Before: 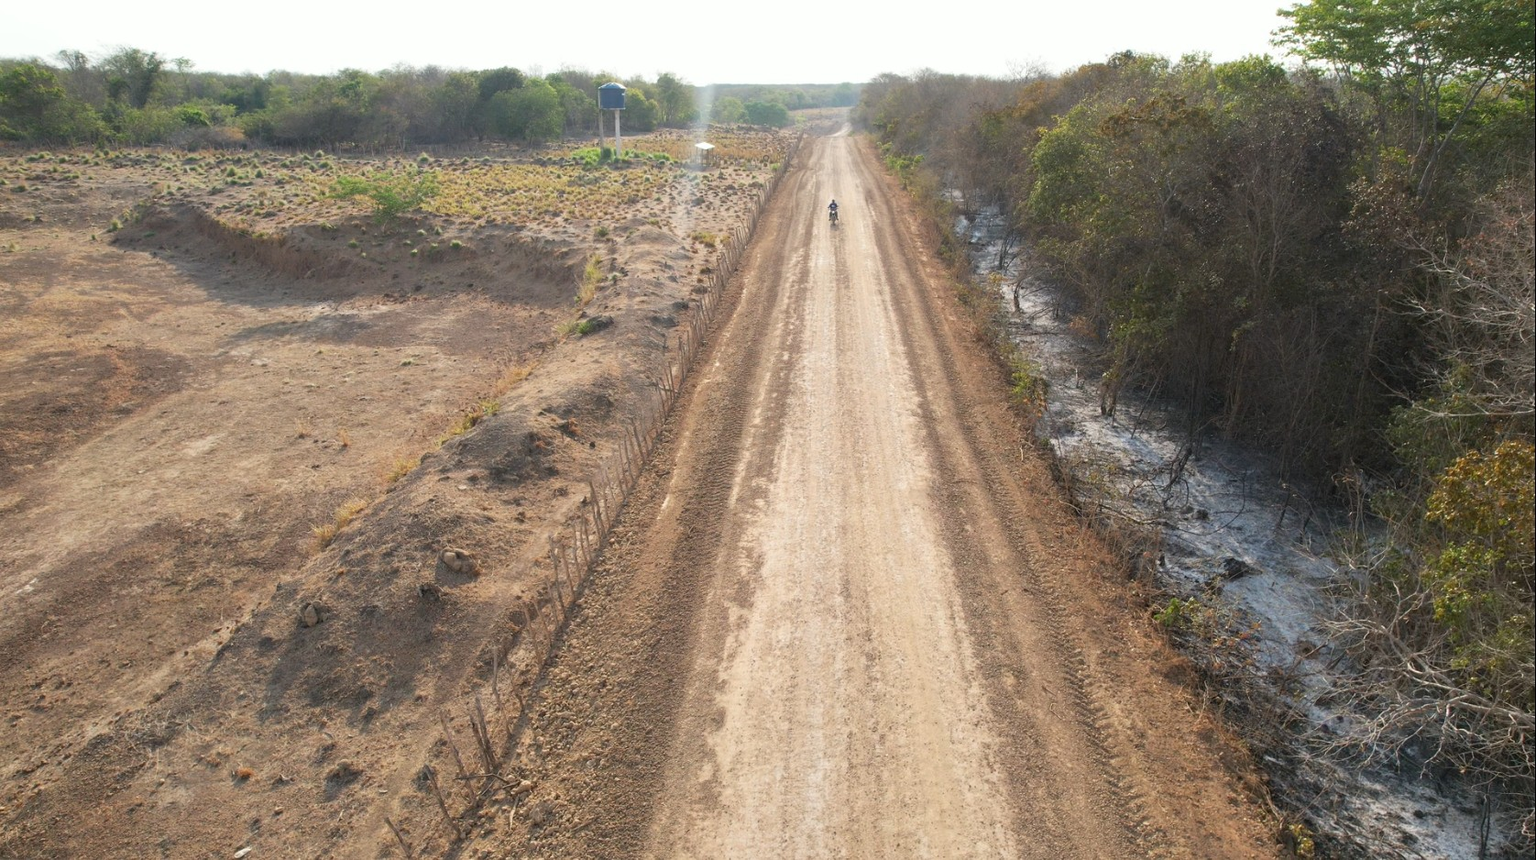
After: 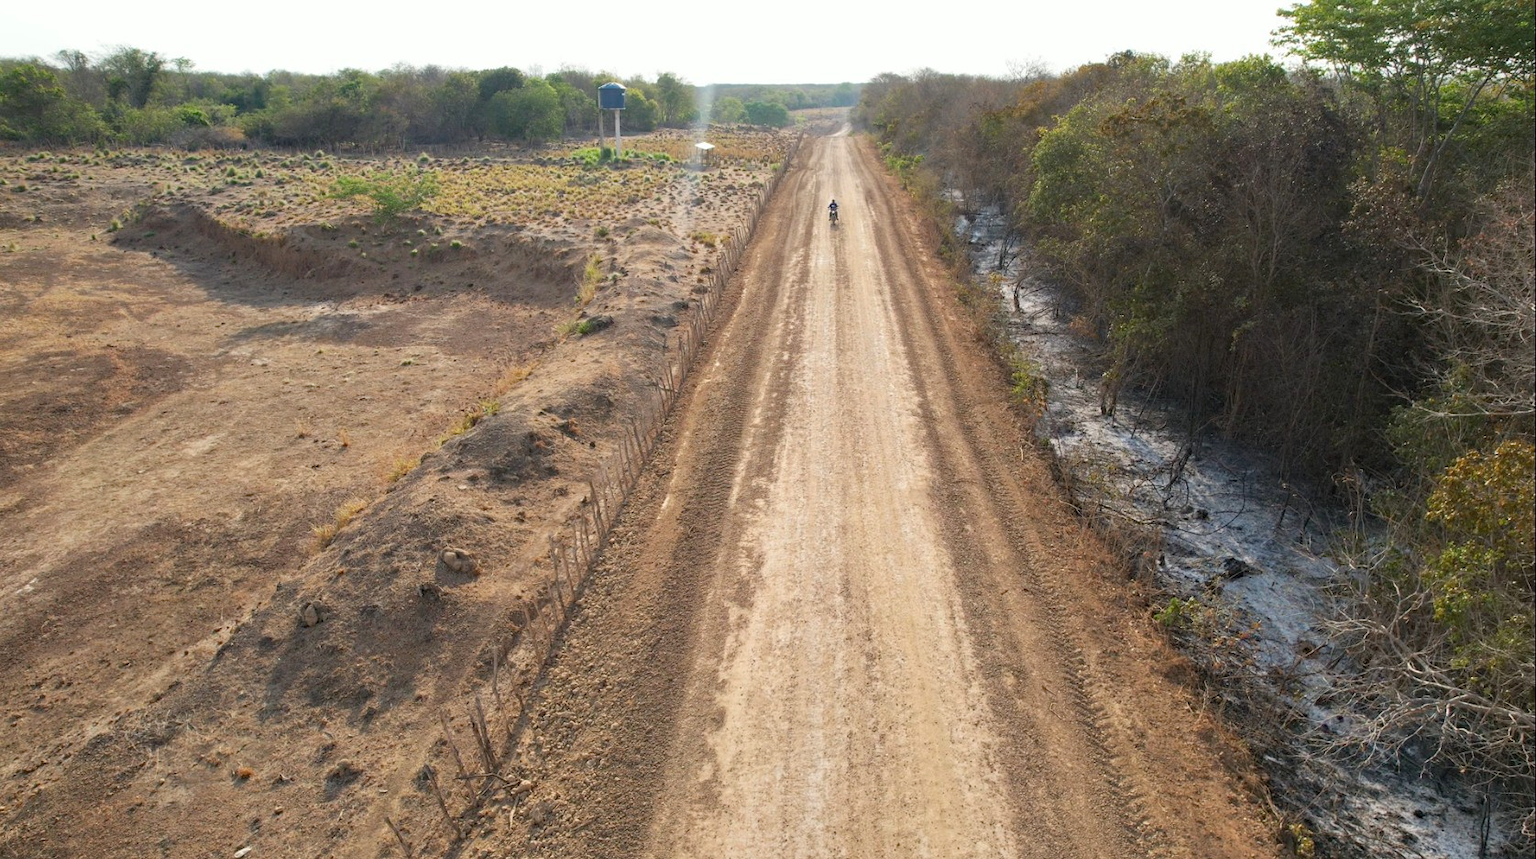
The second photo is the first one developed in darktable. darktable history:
haze removal: strength 0.291, distance 0.253, compatibility mode true, adaptive false
